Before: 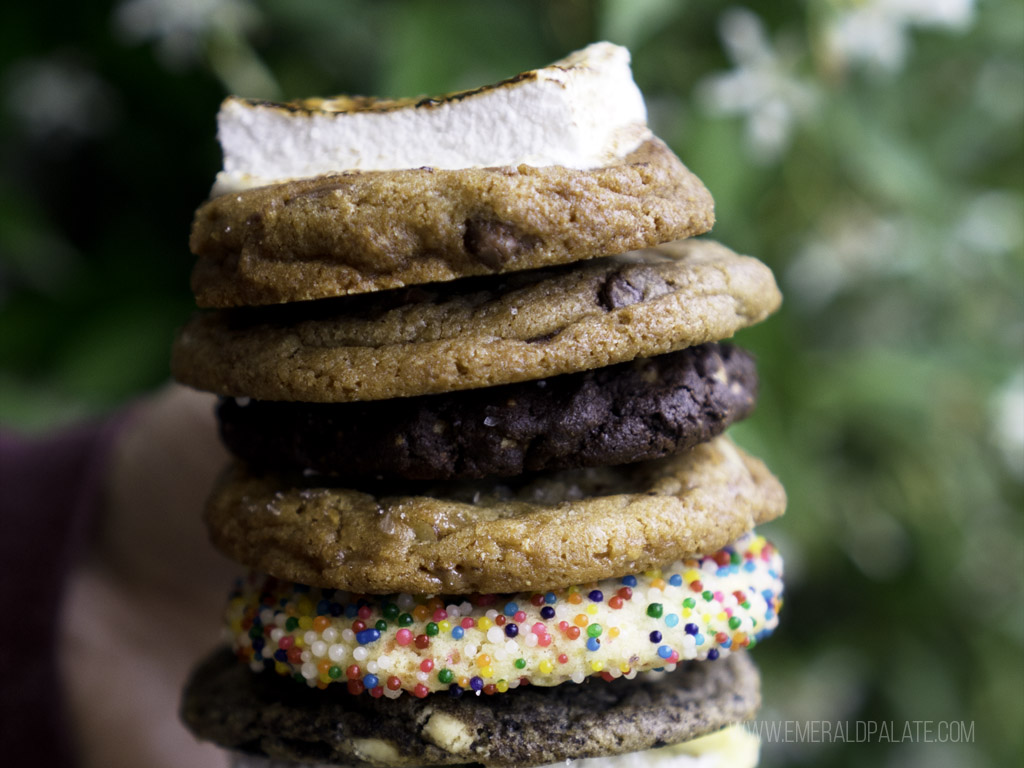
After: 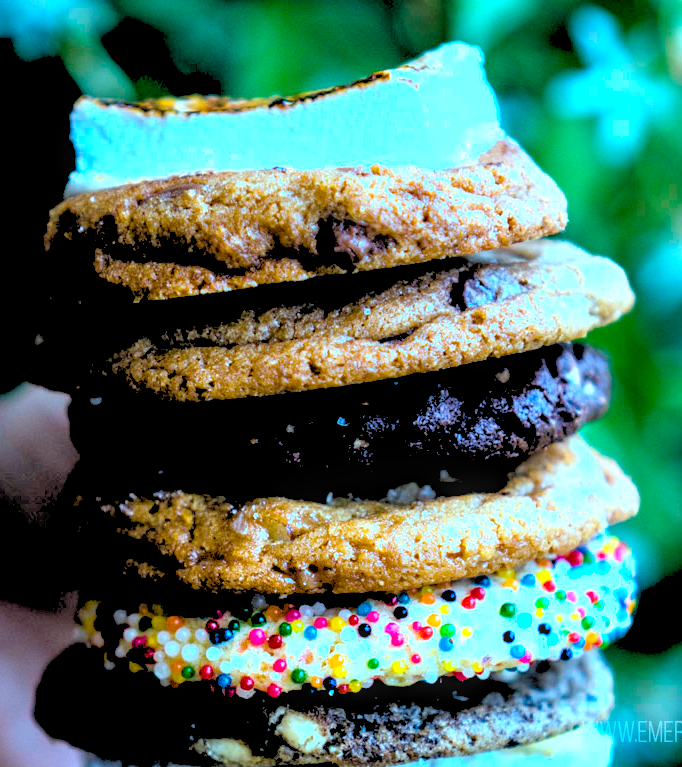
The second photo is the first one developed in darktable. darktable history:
white balance: red 0.871, blue 1.249
rgb levels: levels [[0.027, 0.429, 0.996], [0, 0.5, 1], [0, 0.5, 1]]
local contrast: detail 150%
crop and rotate: left 14.436%, right 18.898%
color balance rgb: linear chroma grading › global chroma 9%, perceptual saturation grading › global saturation 36%, perceptual brilliance grading › global brilliance 15%, perceptual brilliance grading › shadows -35%, global vibrance 15%
